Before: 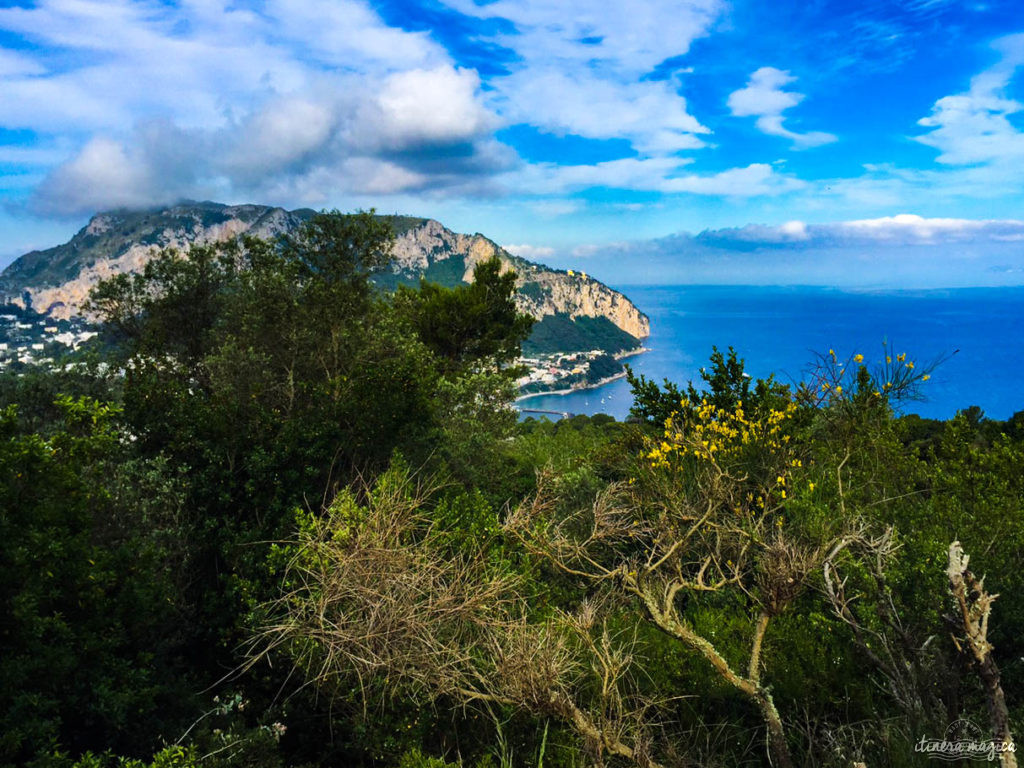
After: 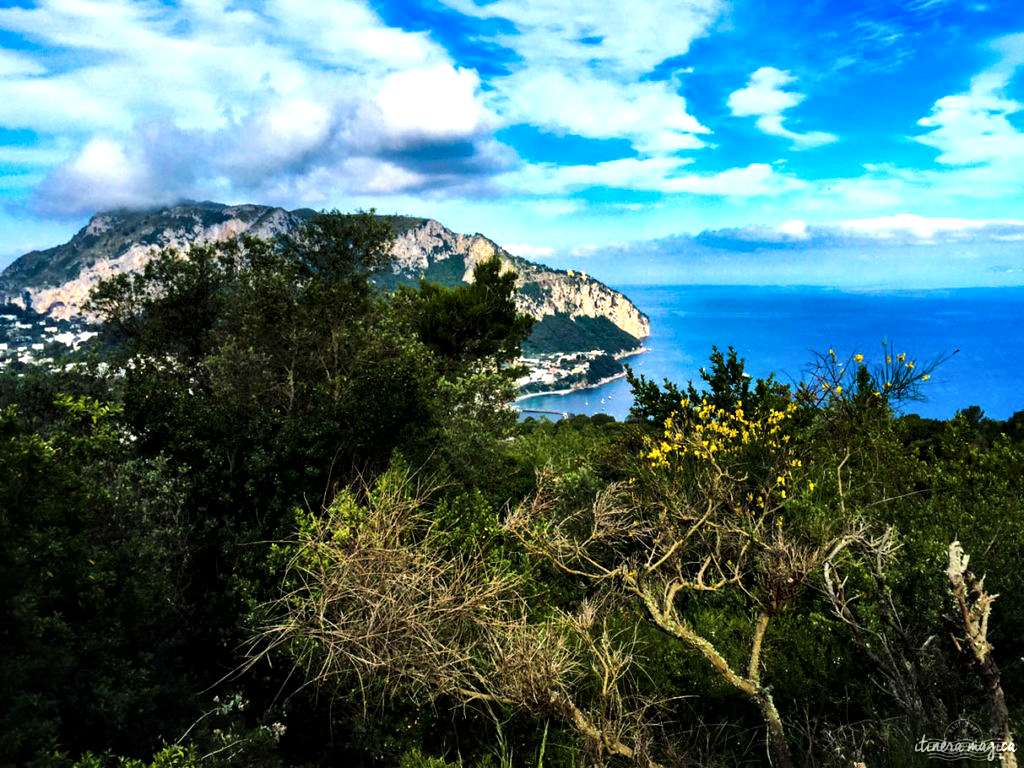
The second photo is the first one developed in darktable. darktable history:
tone equalizer: -8 EV -0.75 EV, -7 EV -0.7 EV, -6 EV -0.6 EV, -5 EV -0.4 EV, -3 EV 0.4 EV, -2 EV 0.6 EV, -1 EV 0.7 EV, +0 EV 0.75 EV, edges refinement/feathering 500, mask exposure compensation -1.57 EV, preserve details no
local contrast: mode bilateral grid, contrast 20, coarseness 50, detail 140%, midtone range 0.2
